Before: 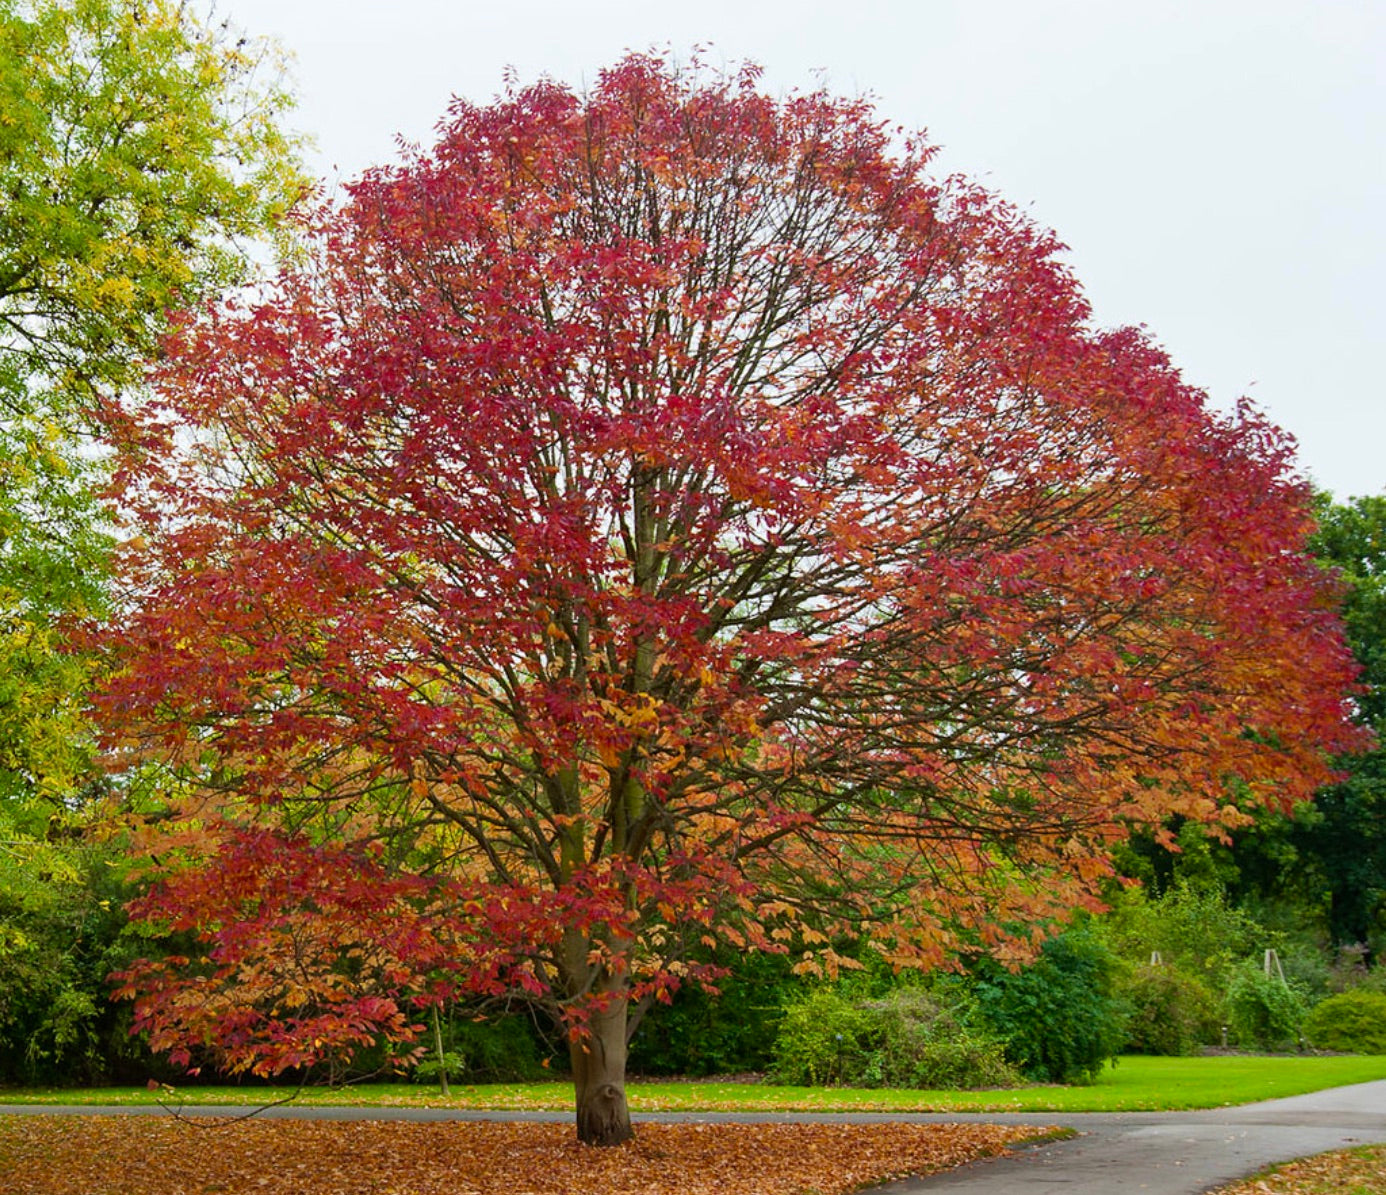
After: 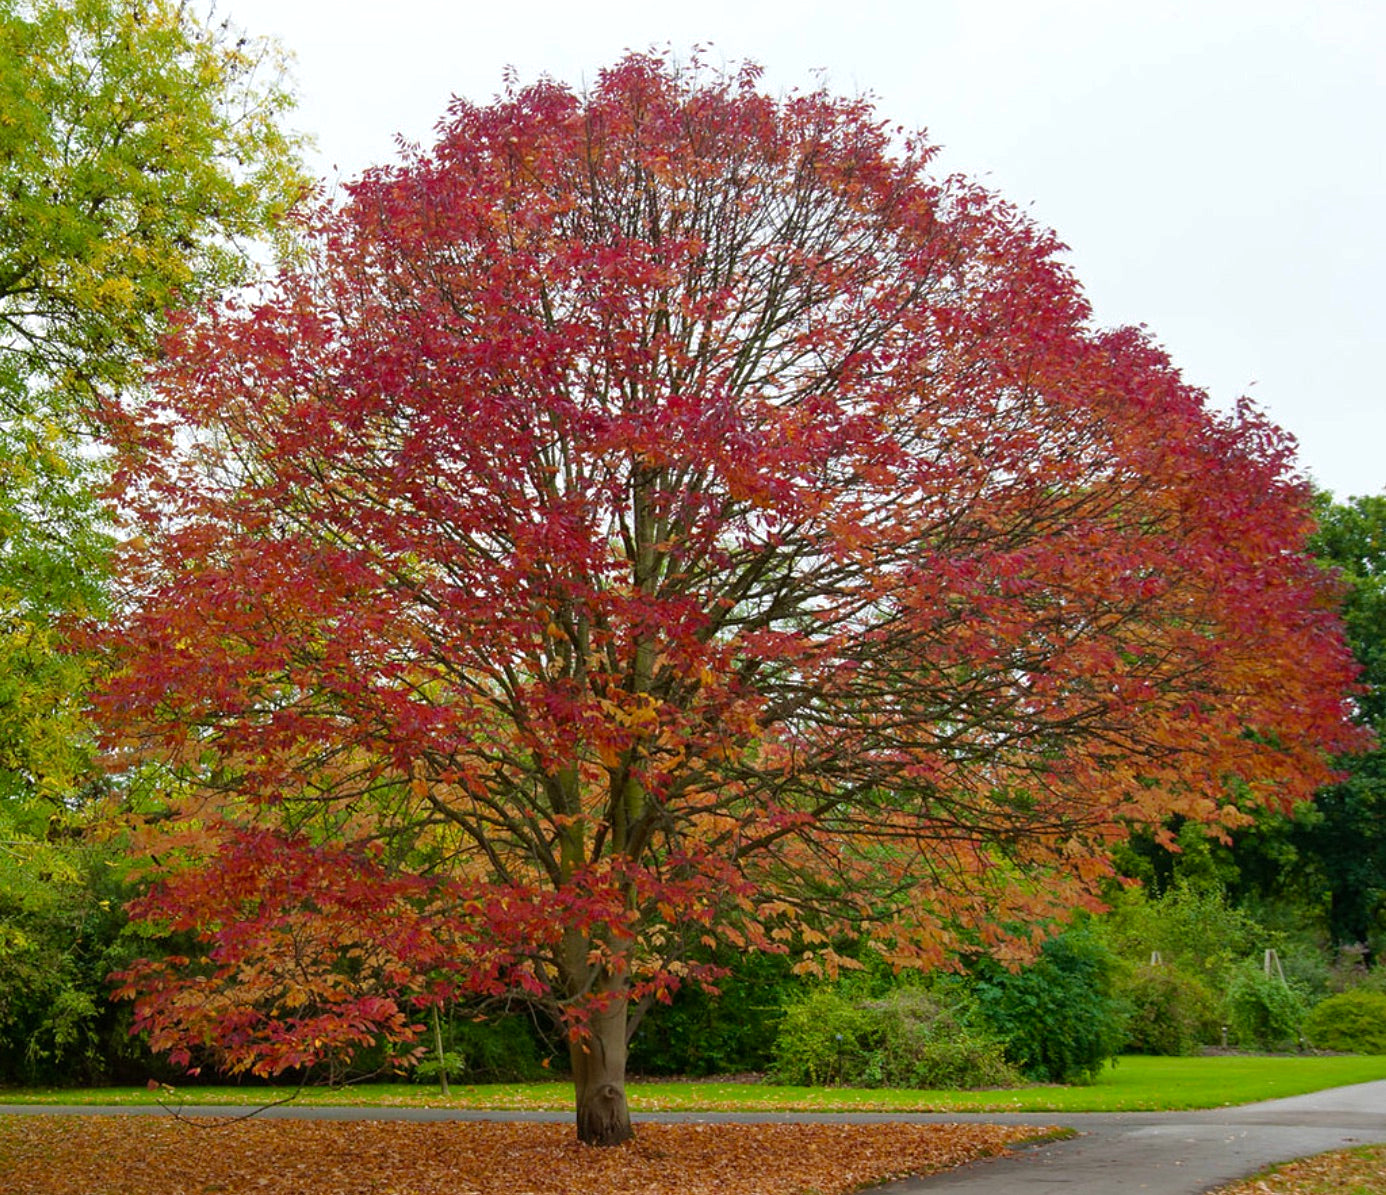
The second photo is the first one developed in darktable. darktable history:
tone equalizer: -8 EV -0.001 EV, -7 EV 0.002 EV, -6 EV -0.005 EV, -5 EV -0.005 EV, -4 EV -0.066 EV, -3 EV -0.213 EV, -2 EV -0.249 EV, -1 EV 0.108 EV, +0 EV 0.285 EV, edges refinement/feathering 500, mask exposure compensation -1.57 EV, preserve details no
